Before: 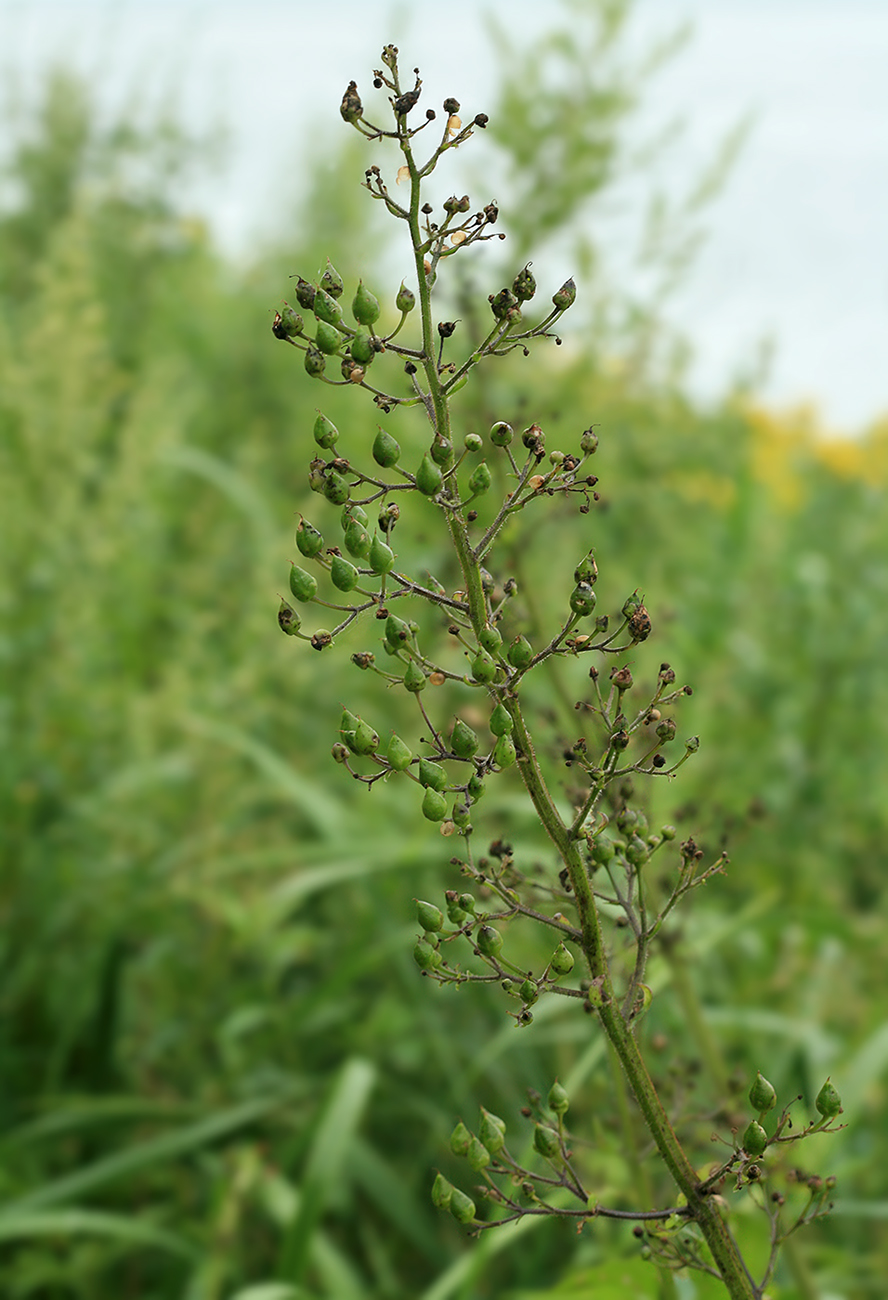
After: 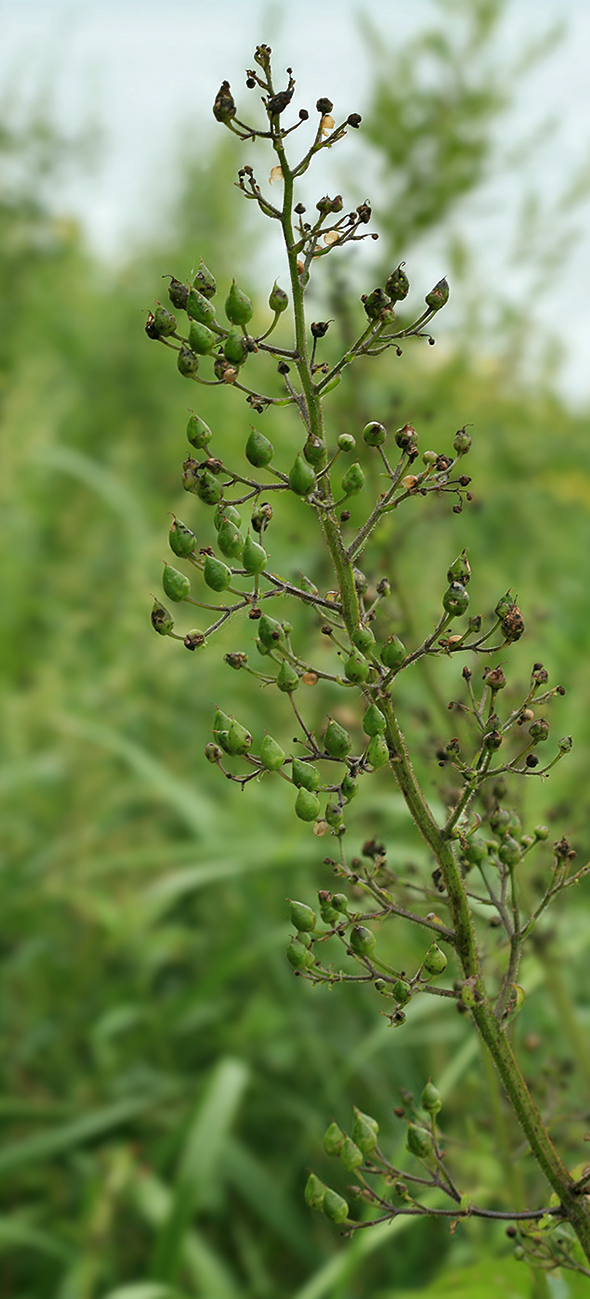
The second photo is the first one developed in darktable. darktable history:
crop and rotate: left 14.304%, right 19.197%
shadows and highlights: radius 336.97, shadows 28.88, soften with gaussian
